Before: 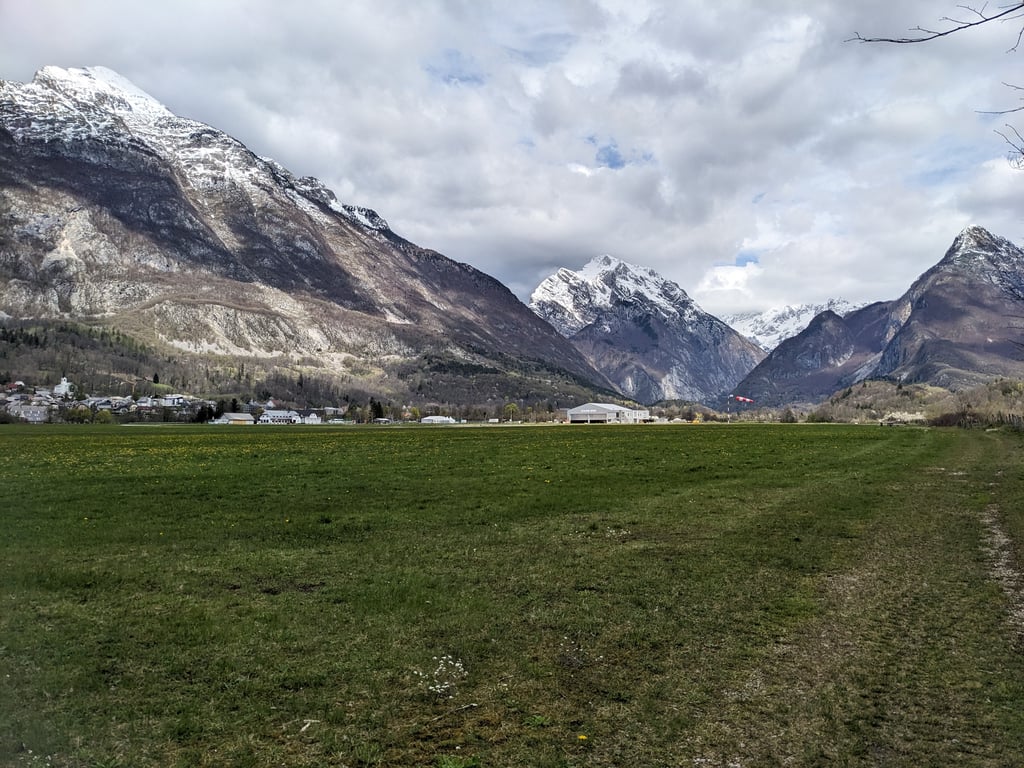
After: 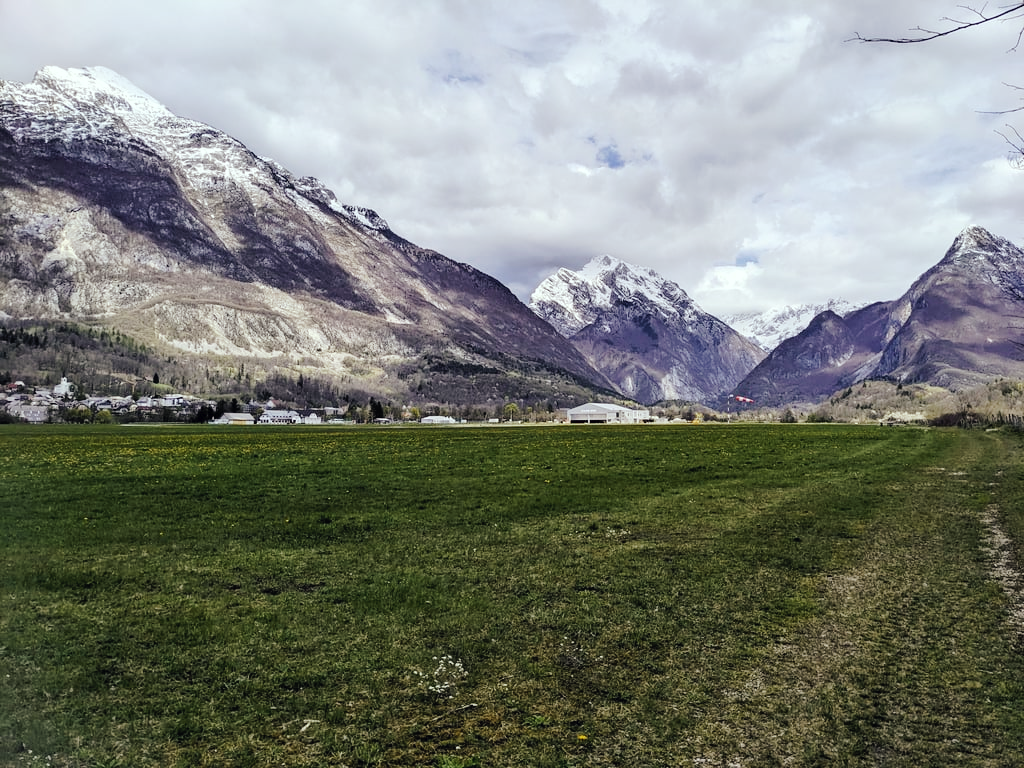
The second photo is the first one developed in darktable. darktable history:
tone curve: curves: ch0 [(0, 0) (0.003, 0.013) (0.011, 0.016) (0.025, 0.021) (0.044, 0.029) (0.069, 0.039) (0.1, 0.056) (0.136, 0.085) (0.177, 0.14) (0.224, 0.201) (0.277, 0.28) (0.335, 0.372) (0.399, 0.475) (0.468, 0.567) (0.543, 0.643) (0.623, 0.722) (0.709, 0.801) (0.801, 0.859) (0.898, 0.927) (1, 1)], preserve colors none
color look up table: target L [97.81, 85.46, 88.1, 86.78, 85.29, 71.28, 60.03, 53.77, 61.69, 43.94, 35.31, 21.19, 200.93, 73.45, 69.27, 65.06, 63.15, 55.3, 58.75, 48.67, 48.57, 39.63, 30.22, 23.1, 23.29, 94.34, 80.31, 76.22, 66.06, 54.27, 56.7, 60.25, 48.25, 40.74, 34.44, 37.46, 32.26, 37.34, 28.84, 19.05, 10.47, 4.777, 1.258, 88.47, 72.9, 63.83, 62.34, 41.09, 40.18], target a [-15.02, -28.34, -12.21, -41.75, -56.18, -57.85, -31.89, -51, -21.2, -14.13, -26.29, -19.43, 0, 25.98, 18.12, 9.552, 42.52, 8.482, 6.122, 67.16, 33.84, 49.08, 3.219, 10.96, 32.39, -5.26, 20.91, 47.72, 27.3, 9.229, 49.46, 81.04, 52.67, 20.6, 1.87, 30.5, 19.73, 55.25, 29.21, 32.31, 23.46, 26.74, 6.491, -42.71, -32.45, -12.39, -16.86, -12.22, -17.81], target b [31.21, 38.96, 80.09, 68.89, -2.16, 23.39, 31.17, 42.49, 10.05, 36.1, 25.47, 17.07, -0.001, 28.27, 52.28, 61.88, 14.26, 32.46, 4.108, 34.56, 41.85, 13.44, 9.282, 26.69, 23.87, 1.043, -20.77, -34.67, -4.436, -38.84, -7.972, -58.83, -34.69, -72.24, -36.65, -48.9, -23.18, -47.29, -4.963, -54.22, -4.93, -35.02, -7.748, -10.2, -26.46, -15.83, -43.59, -25.13, -8.832], num patches 49
